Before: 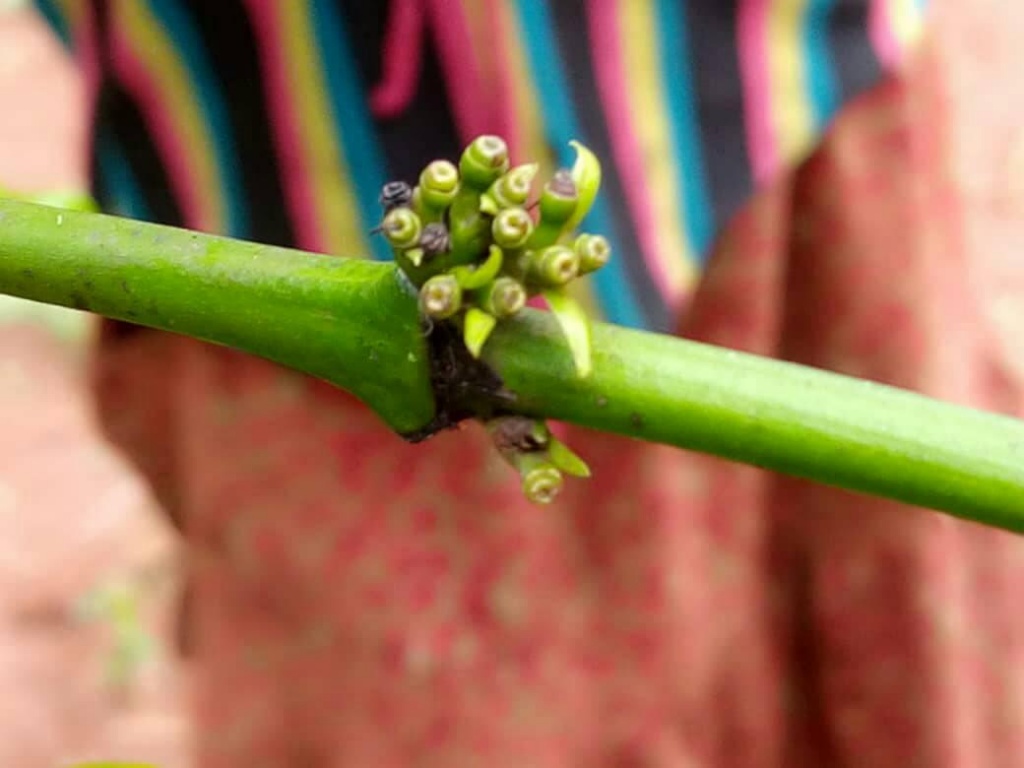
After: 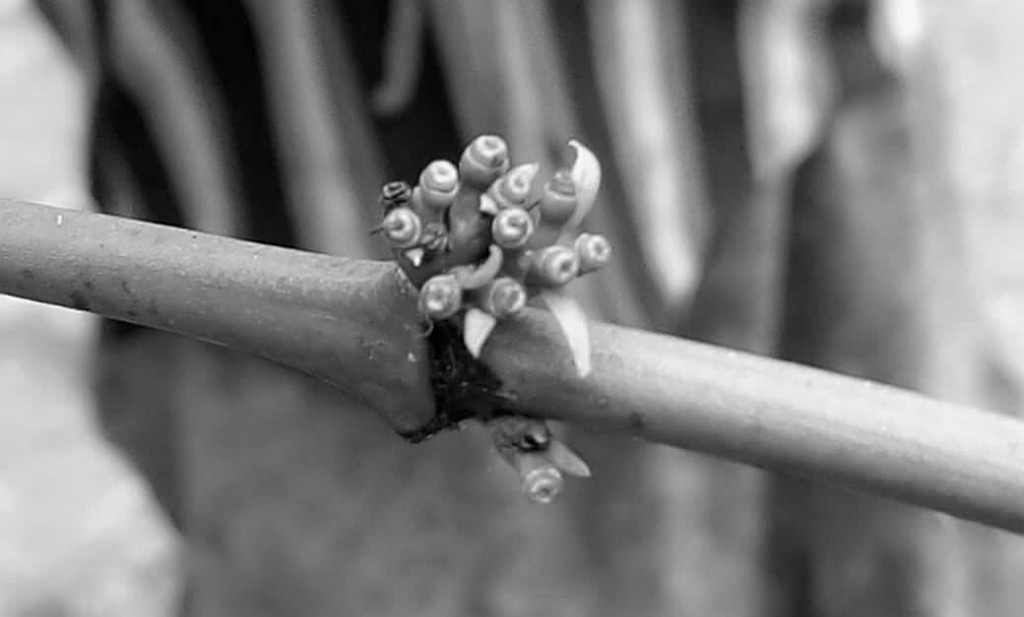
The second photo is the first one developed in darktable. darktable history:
monochrome: a -4.13, b 5.16, size 1
crop: bottom 19.644%
sharpen: on, module defaults
